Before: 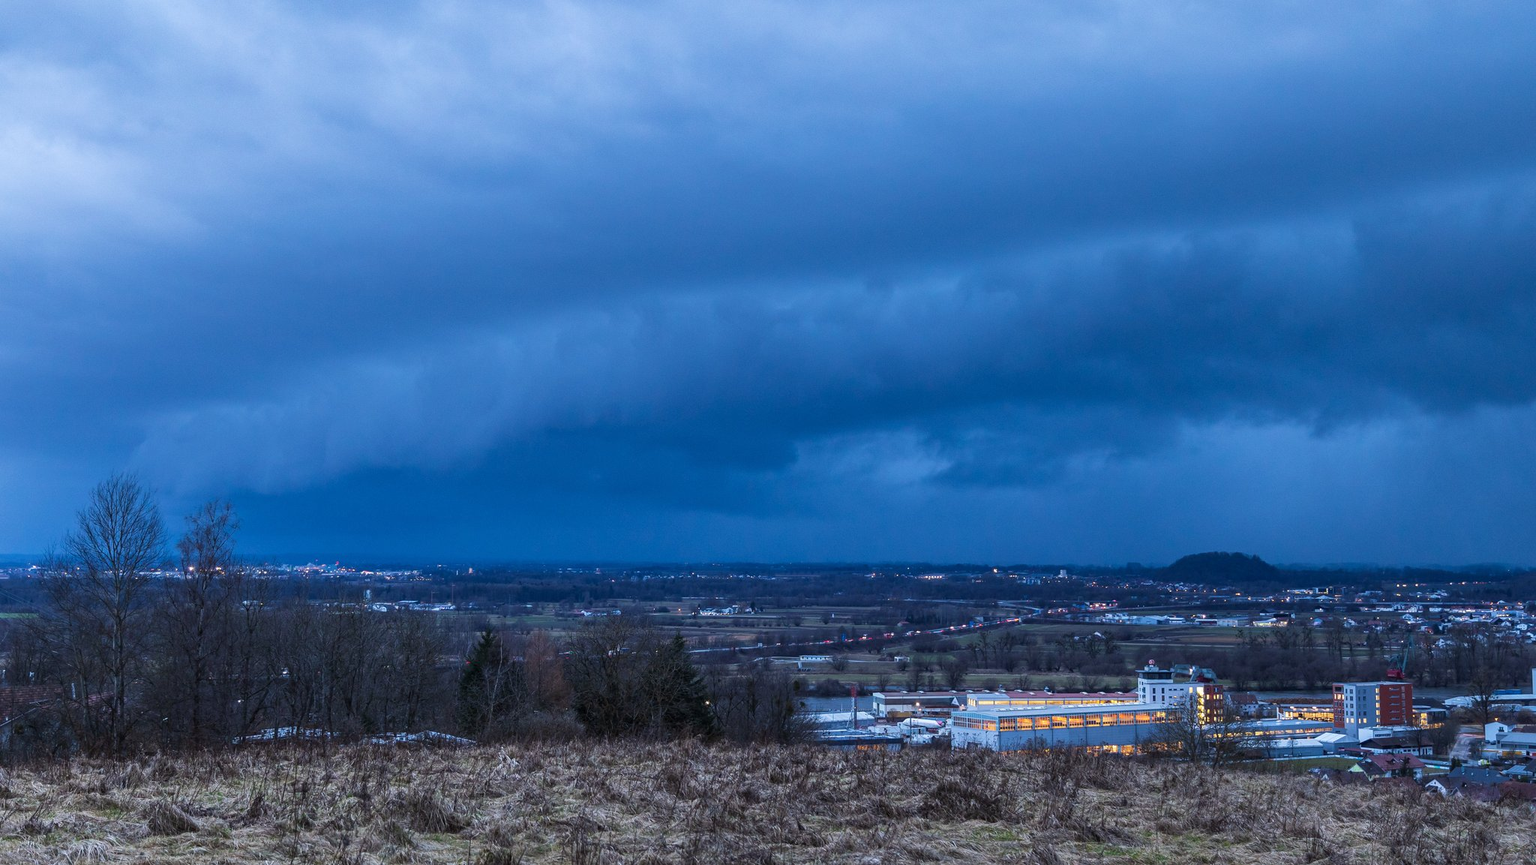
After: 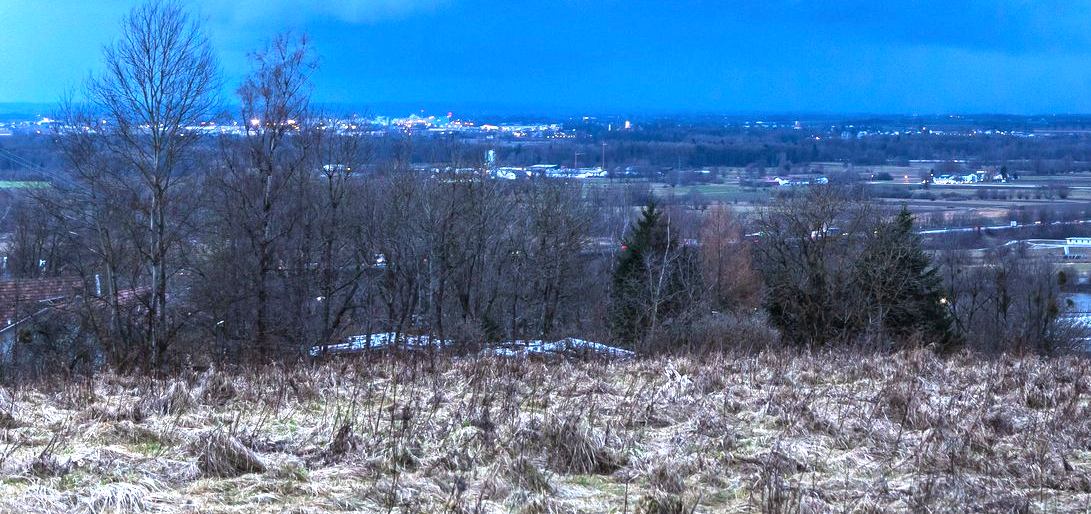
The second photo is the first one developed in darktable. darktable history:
crop and rotate: top 55.243%, right 46.718%, bottom 0.156%
tone equalizer: -8 EV -0.44 EV, -7 EV -0.364 EV, -6 EV -0.35 EV, -5 EV -0.221 EV, -3 EV 0.228 EV, -2 EV 0.305 EV, -1 EV 0.364 EV, +0 EV 0.422 EV
exposure: black level correction 0, exposure 1.104 EV, compensate exposure bias true, compensate highlight preservation false
